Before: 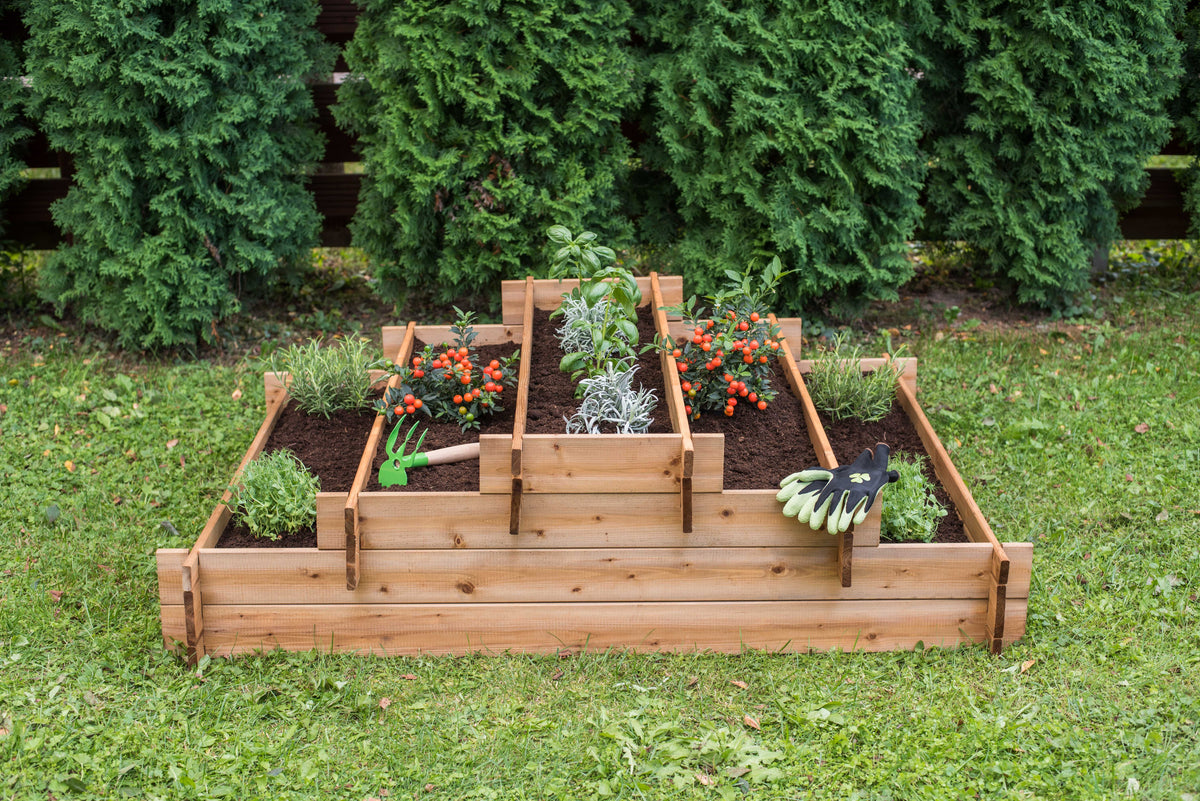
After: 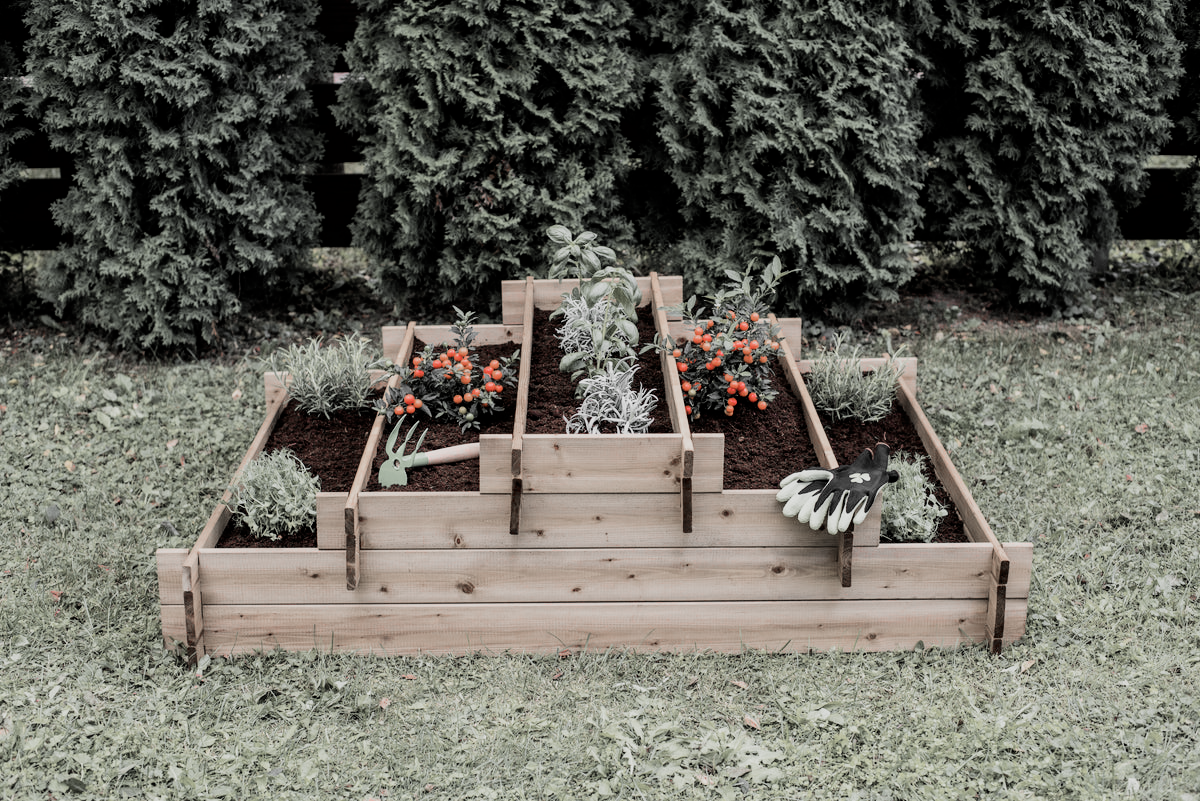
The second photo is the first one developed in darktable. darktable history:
color zones: curves: ch1 [(0, 0.831) (0.08, 0.771) (0.157, 0.268) (0.241, 0.207) (0.562, -0.005) (0.714, -0.013) (0.876, 0.01) (1, 0.831)]
contrast brightness saturation: contrast 0.1, saturation -0.3
filmic rgb: black relative exposure -5 EV, hardness 2.88, contrast 1.2
